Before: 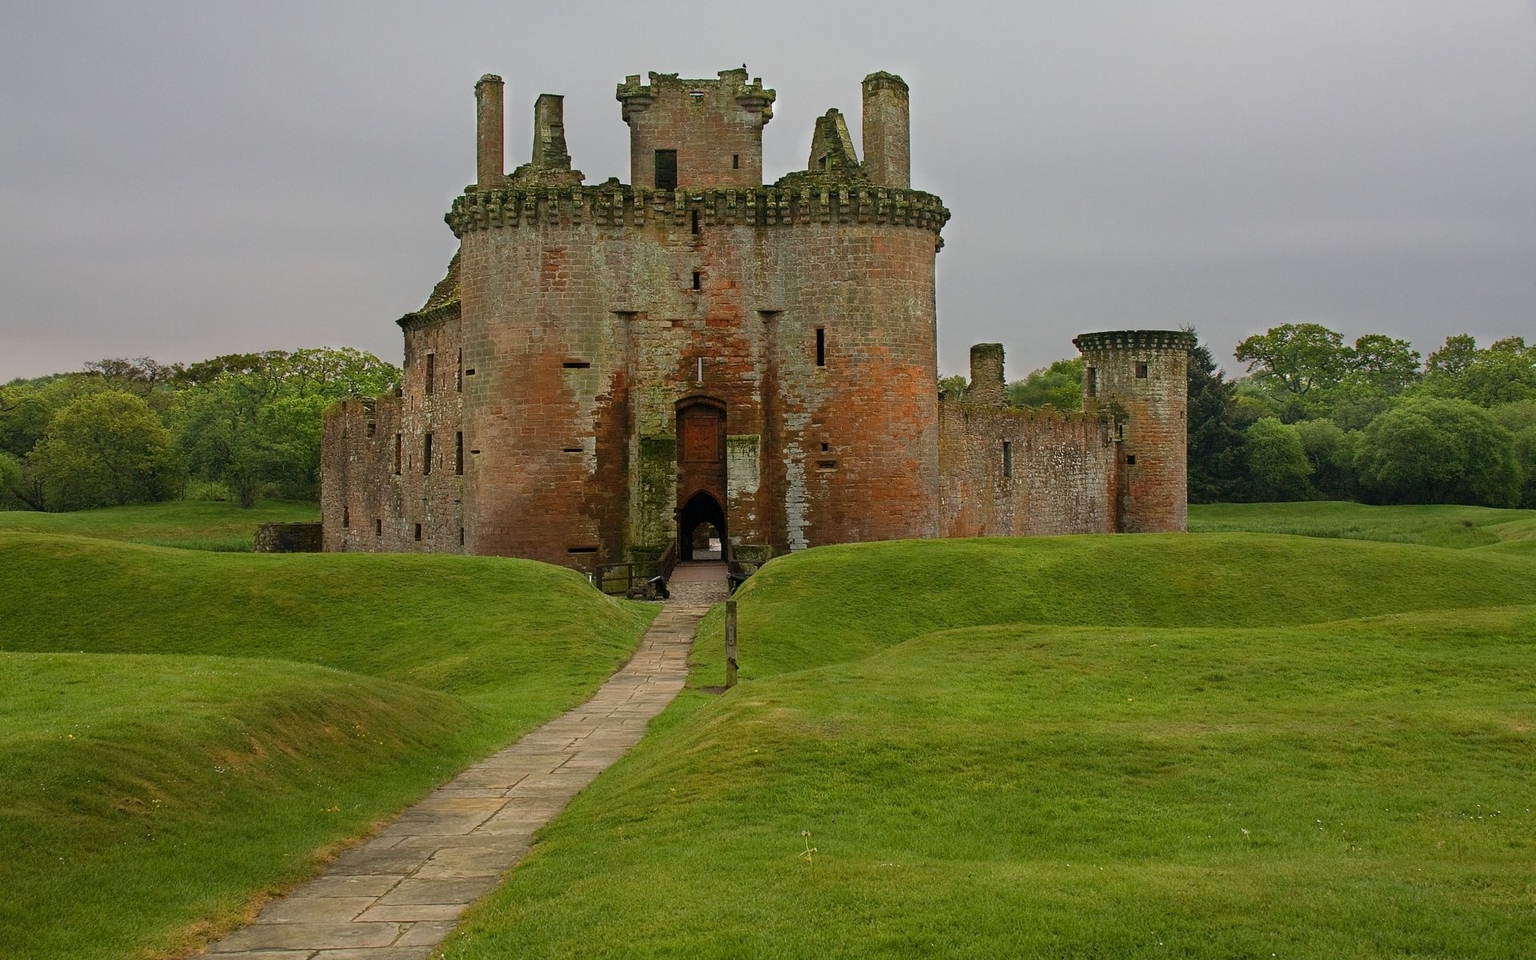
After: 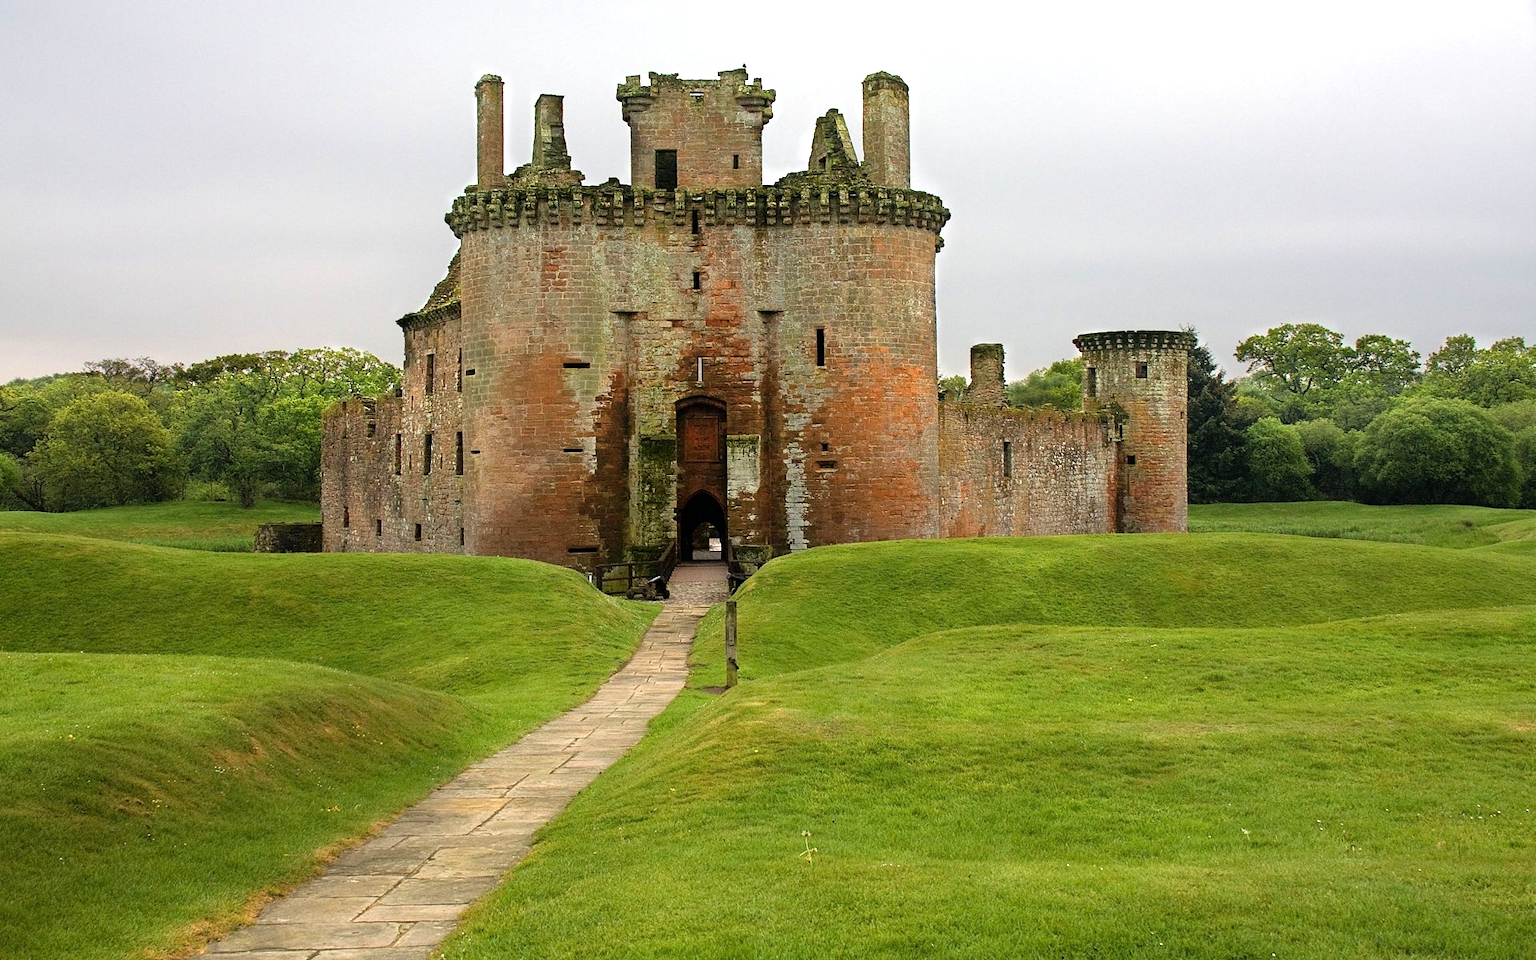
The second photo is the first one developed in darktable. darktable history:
tone equalizer: -8 EV -1.1 EV, -7 EV -1 EV, -6 EV -0.873 EV, -5 EV -0.6 EV, -3 EV 0.584 EV, -2 EV 0.875 EV, -1 EV 0.998 EV, +0 EV 1.08 EV
